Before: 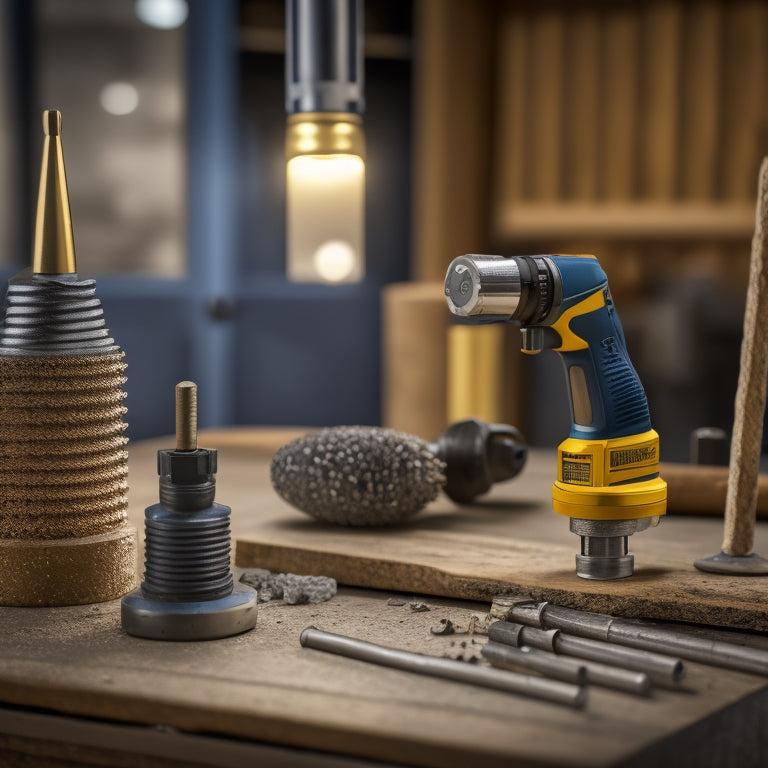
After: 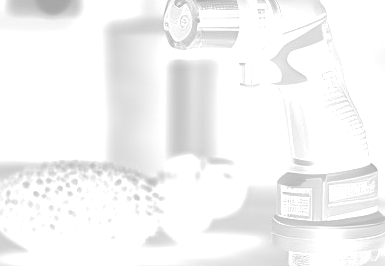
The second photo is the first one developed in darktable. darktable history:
exposure: exposure 3 EV, compensate highlight preservation false
sharpen: on, module defaults
crop: left 36.607%, top 34.735%, right 13.146%, bottom 30.611%
tone curve: curves: ch0 [(0, 0.011) (0.053, 0.026) (0.174, 0.115) (0.398, 0.444) (0.673, 0.775) (0.829, 0.906) (0.991, 0.981)]; ch1 [(0, 0) (0.276, 0.206) (0.409, 0.383) (0.473, 0.458) (0.492, 0.501) (0.512, 0.513) (0.54, 0.543) (0.585, 0.617) (0.659, 0.686) (0.78, 0.8) (1, 1)]; ch2 [(0, 0) (0.438, 0.449) (0.473, 0.469) (0.503, 0.5) (0.523, 0.534) (0.562, 0.594) (0.612, 0.635) (0.695, 0.713) (1, 1)], color space Lab, independent channels, preserve colors none
monochrome: a 73.58, b 64.21
local contrast: mode bilateral grid, contrast 25, coarseness 60, detail 151%, midtone range 0.2
bloom: size 25%, threshold 5%, strength 90%
